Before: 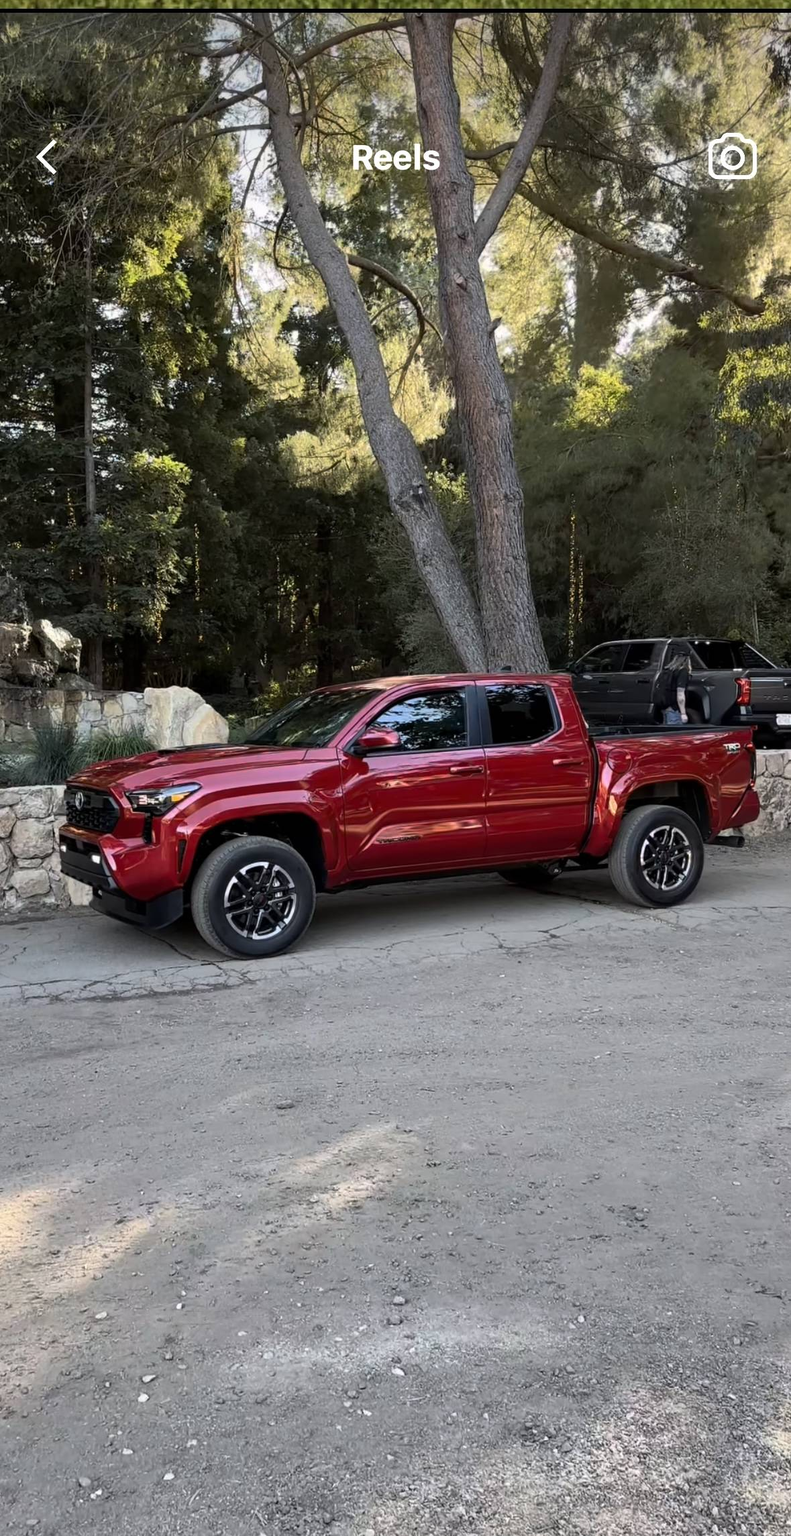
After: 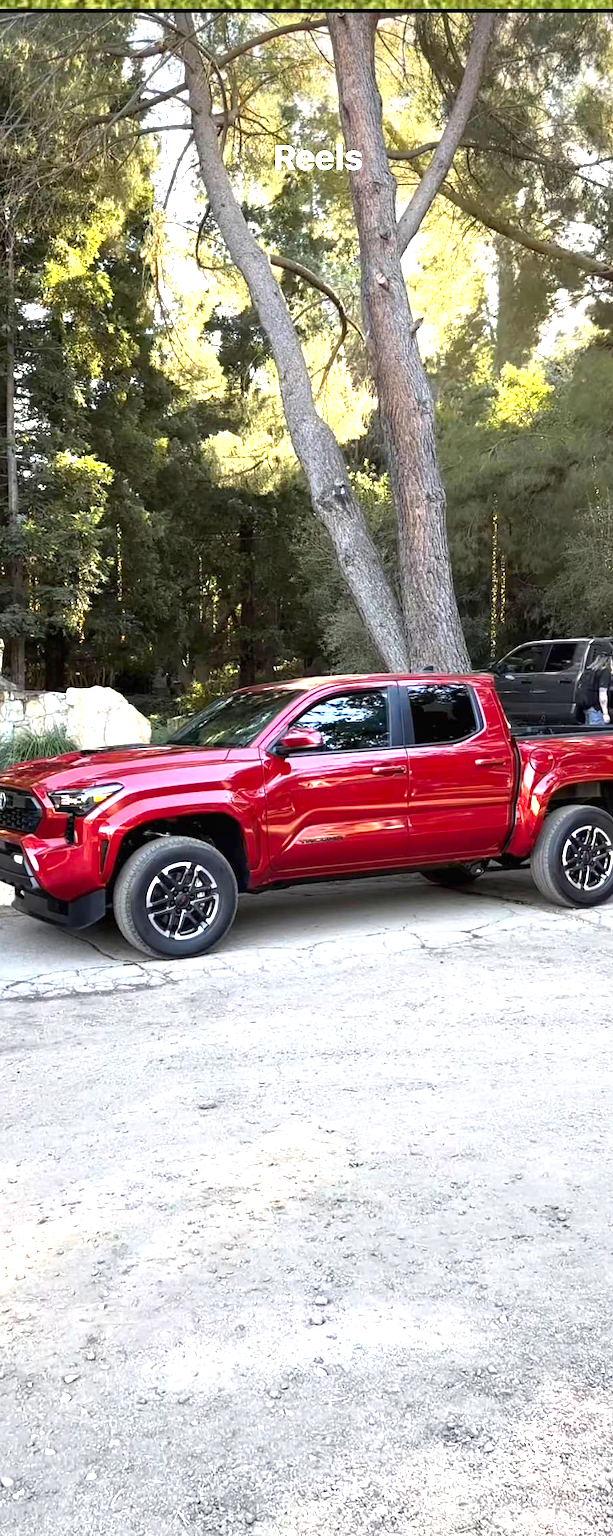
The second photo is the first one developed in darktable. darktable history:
color correction: highlights b* 0.032, saturation 1.13
crop: left 9.849%, right 12.596%
exposure: black level correction 0, exposure 1.466 EV, compensate highlight preservation false
